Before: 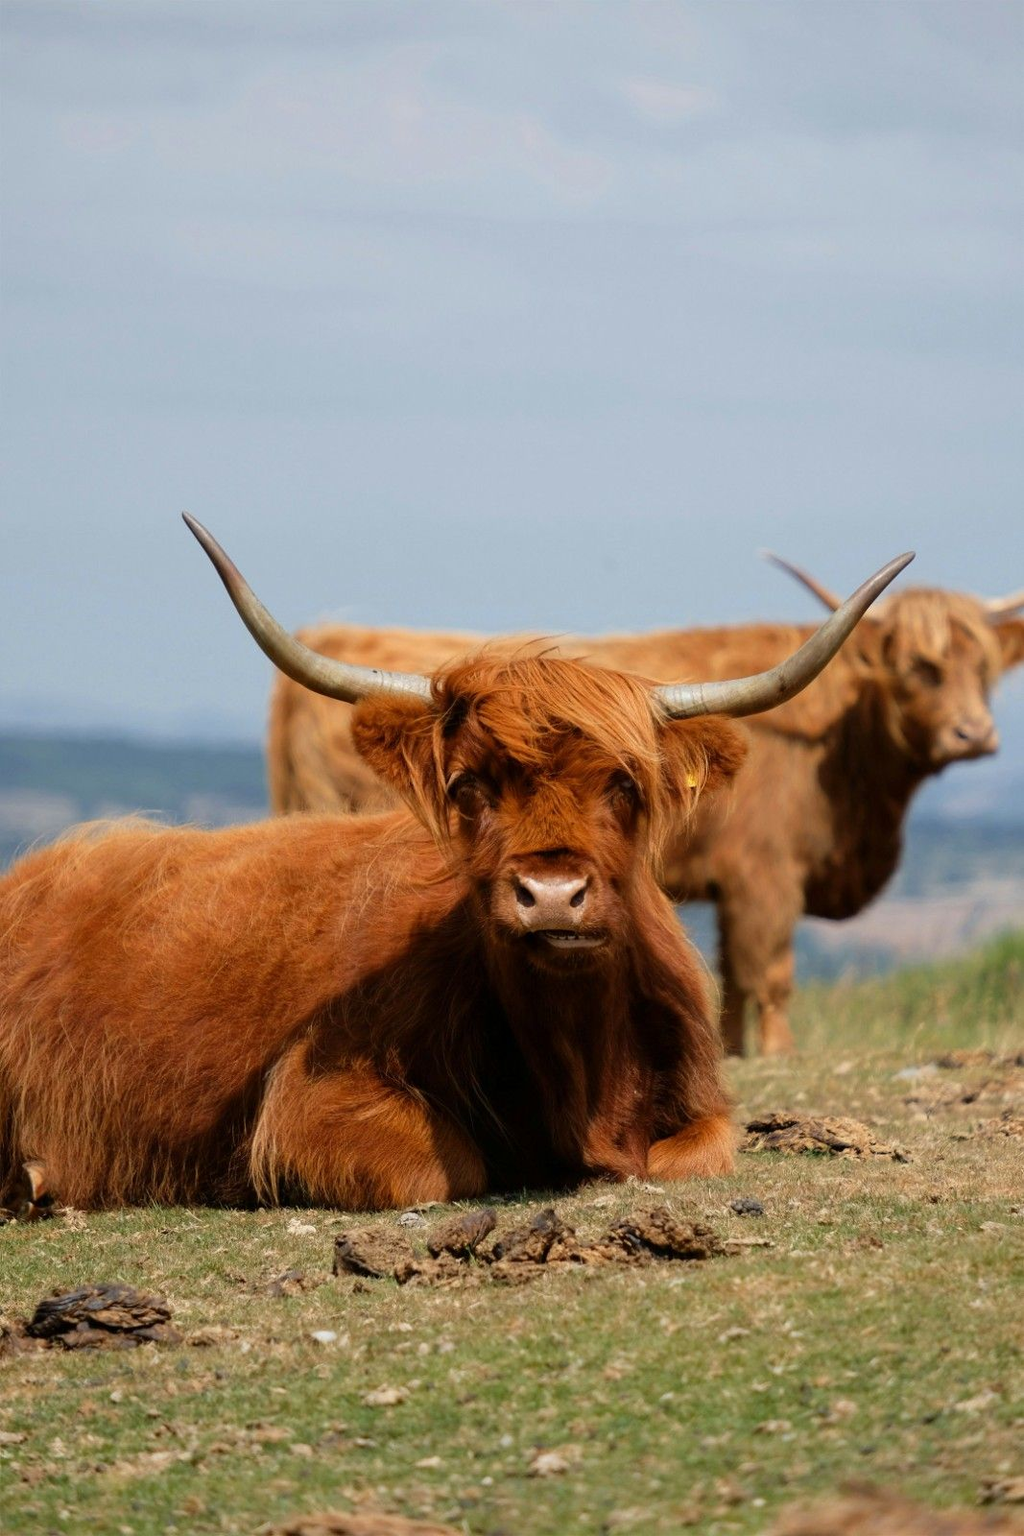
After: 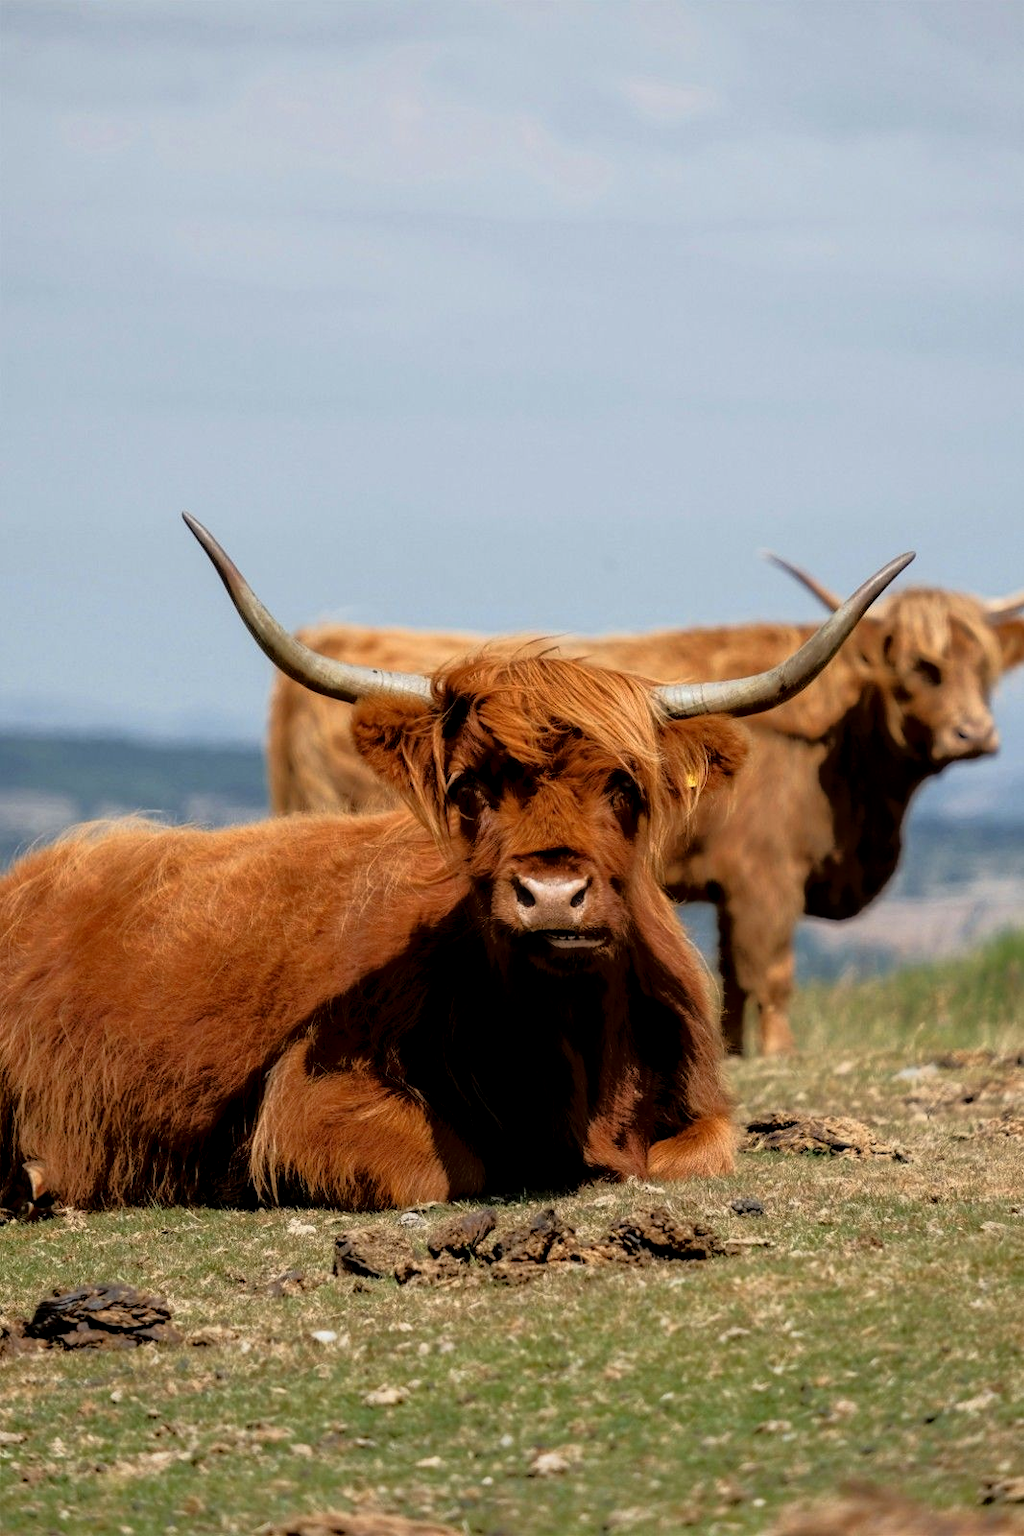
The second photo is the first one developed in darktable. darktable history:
tone equalizer: -8 EV -1.84 EV, -7 EV -1.12 EV, -6 EV -1.62 EV, edges refinement/feathering 500, mask exposure compensation -1.57 EV, preserve details no
local contrast: on, module defaults
